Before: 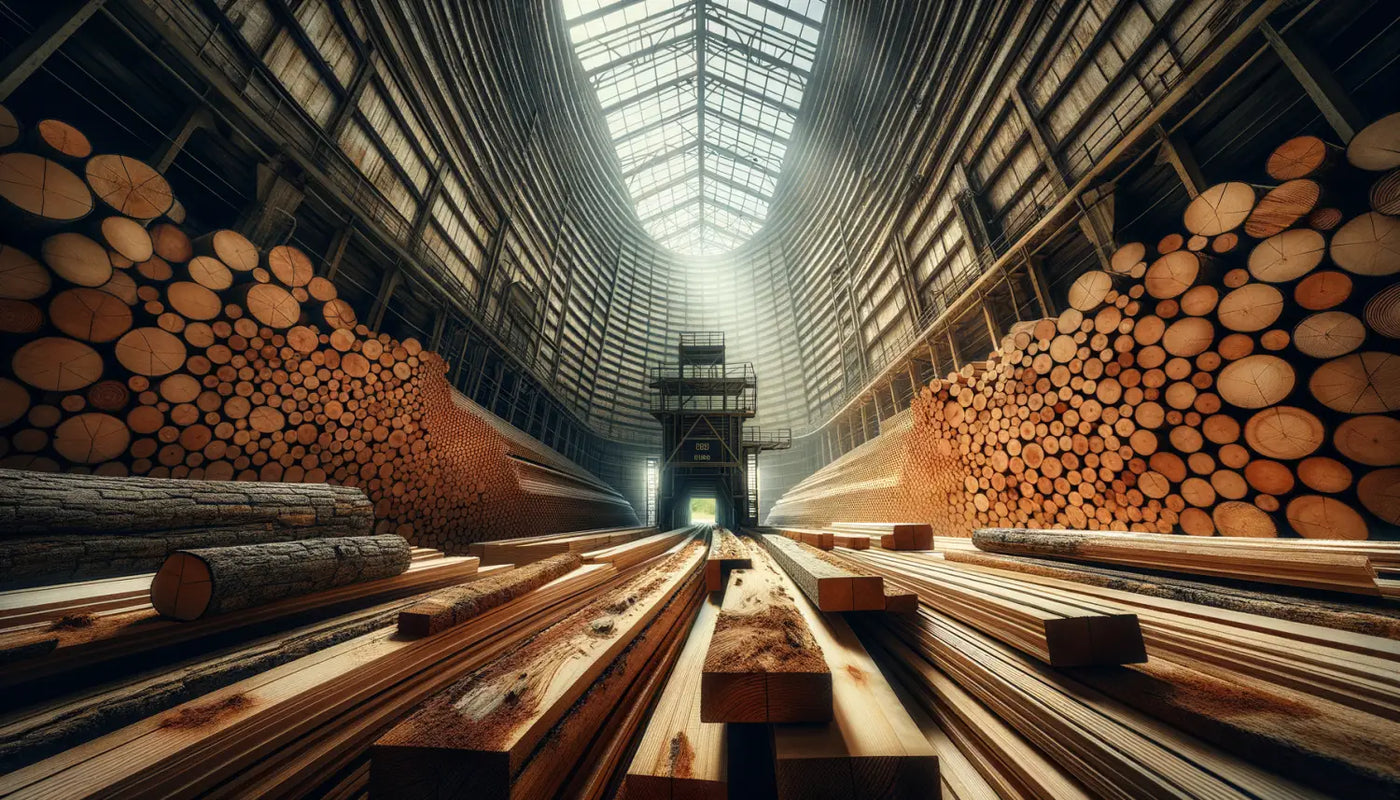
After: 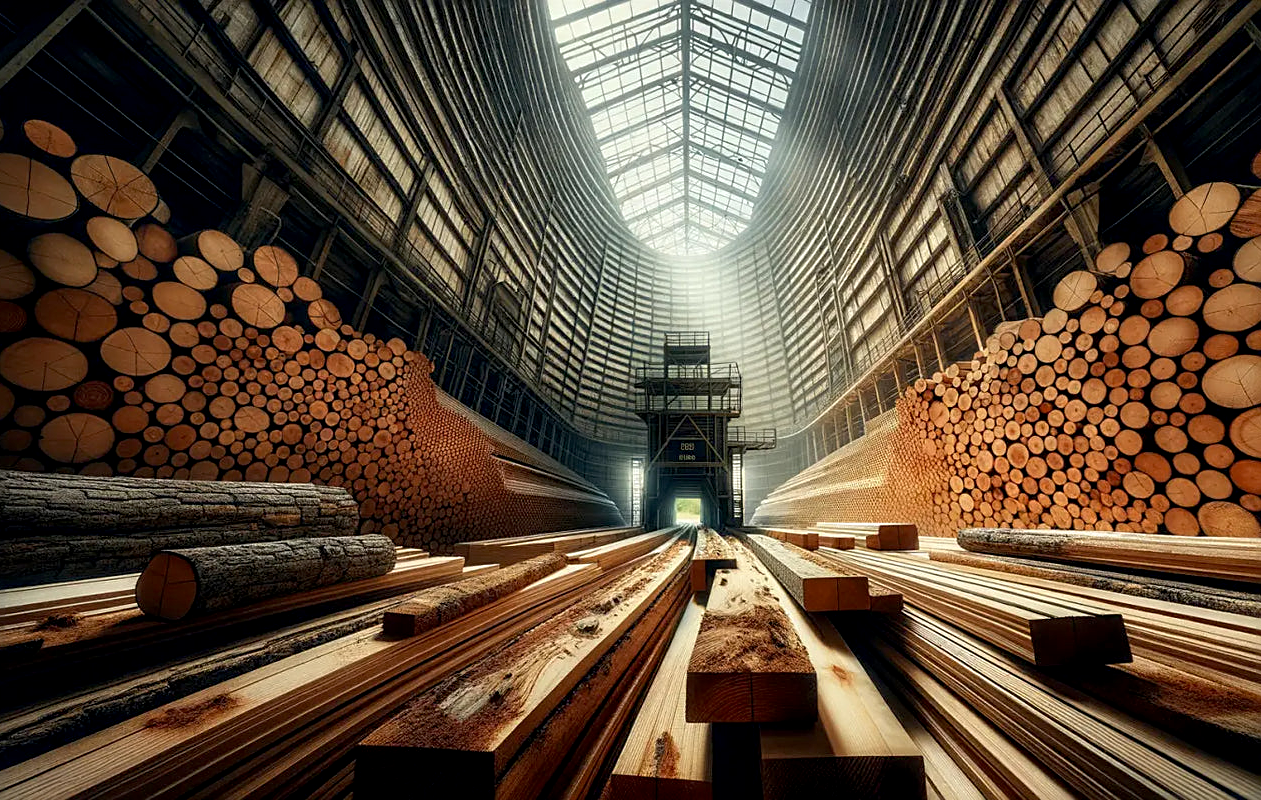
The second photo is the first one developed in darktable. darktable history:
sharpen: on, module defaults
crop and rotate: left 1.088%, right 8.807%
exposure: black level correction 0.005, exposure 0.001 EV, compensate highlight preservation false
